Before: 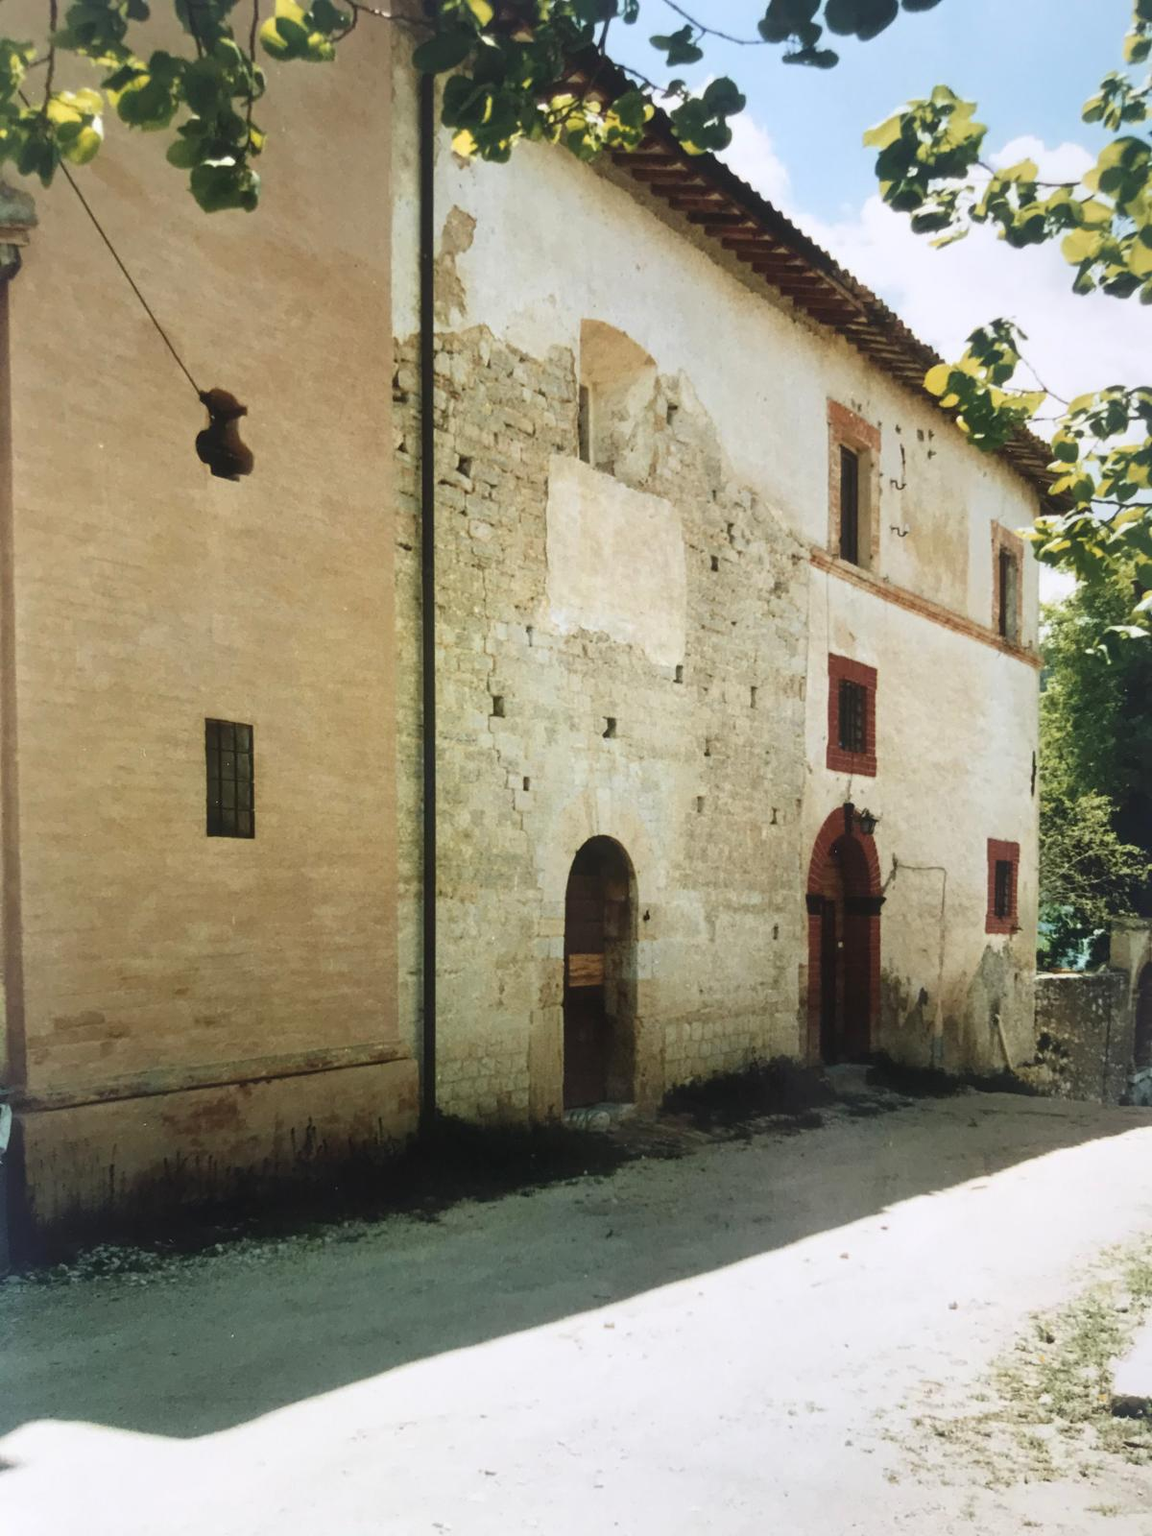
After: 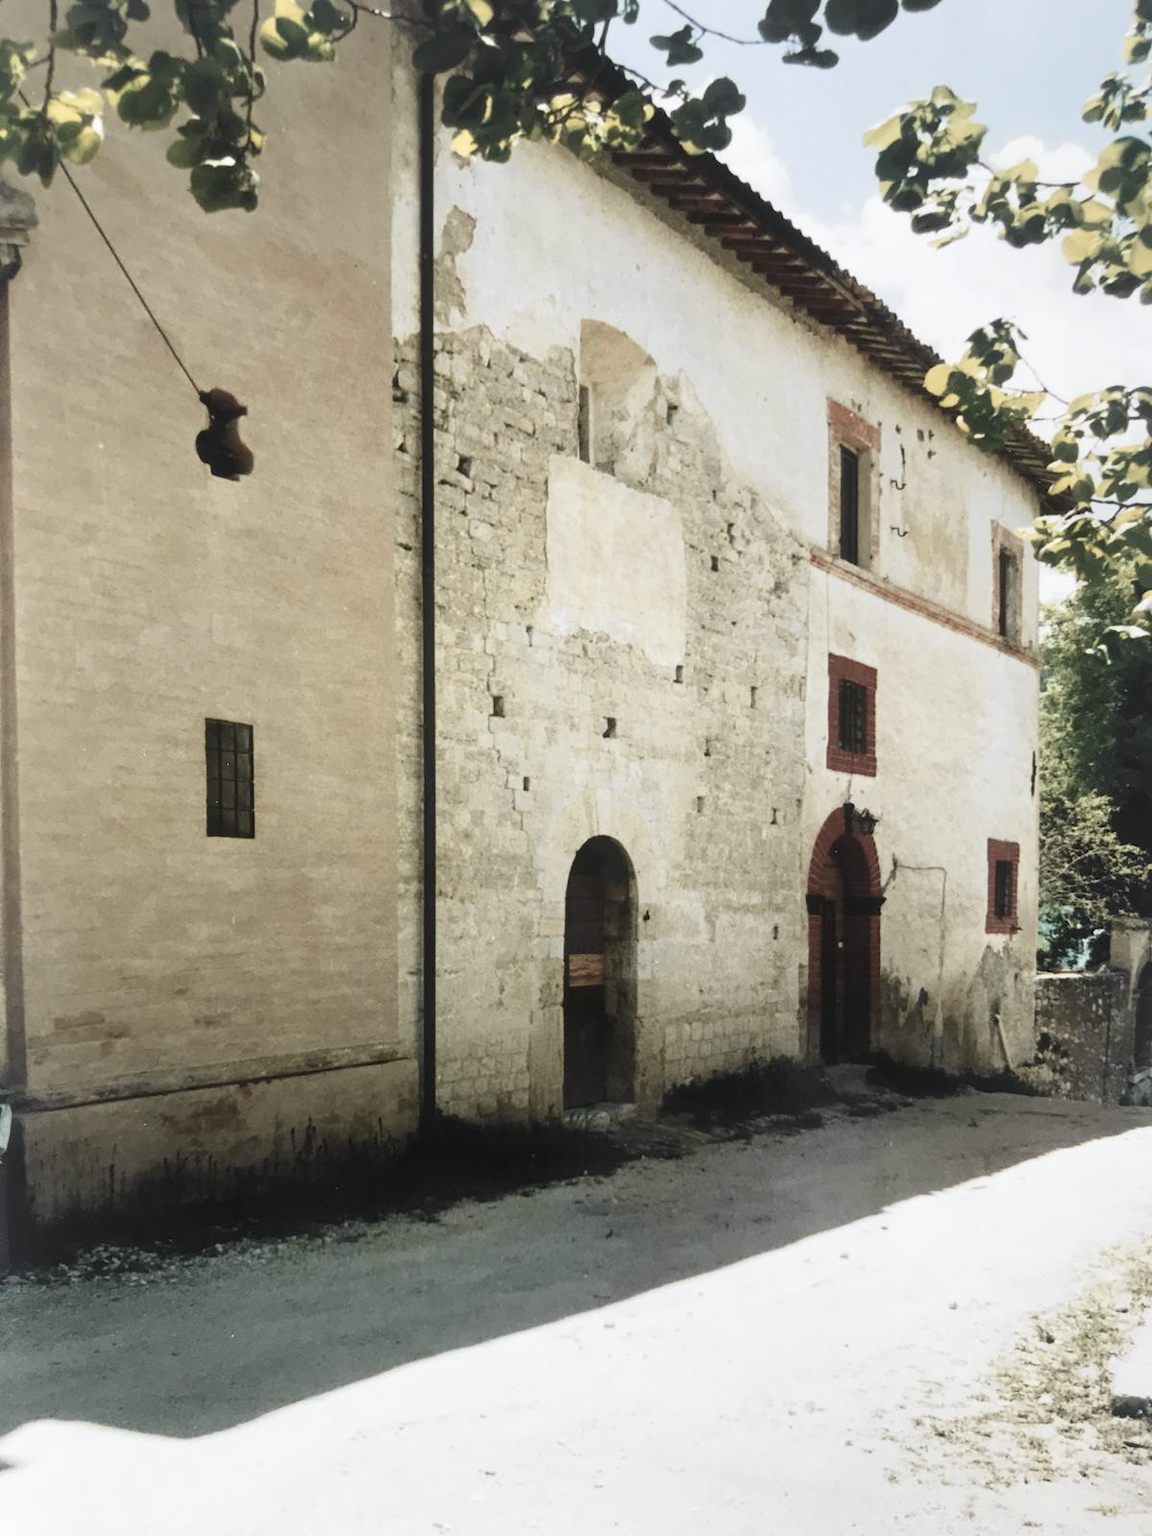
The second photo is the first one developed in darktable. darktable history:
tone curve: curves: ch0 [(0, 0.009) (0.037, 0.035) (0.131, 0.126) (0.275, 0.28) (0.476, 0.514) (0.617, 0.667) (0.704, 0.759) (0.813, 0.863) (0.911, 0.931) (0.997, 1)]; ch1 [(0, 0) (0.318, 0.271) (0.444, 0.438) (0.493, 0.496) (0.508, 0.5) (0.534, 0.535) (0.57, 0.582) (0.65, 0.664) (0.746, 0.764) (1, 1)]; ch2 [(0, 0) (0.246, 0.24) (0.36, 0.381) (0.415, 0.434) (0.476, 0.492) (0.502, 0.499) (0.522, 0.518) (0.533, 0.534) (0.586, 0.598) (0.634, 0.643) (0.706, 0.717) (0.853, 0.83) (1, 0.951)], color space Lab, independent channels, preserve colors none
color correction: saturation 0.57
